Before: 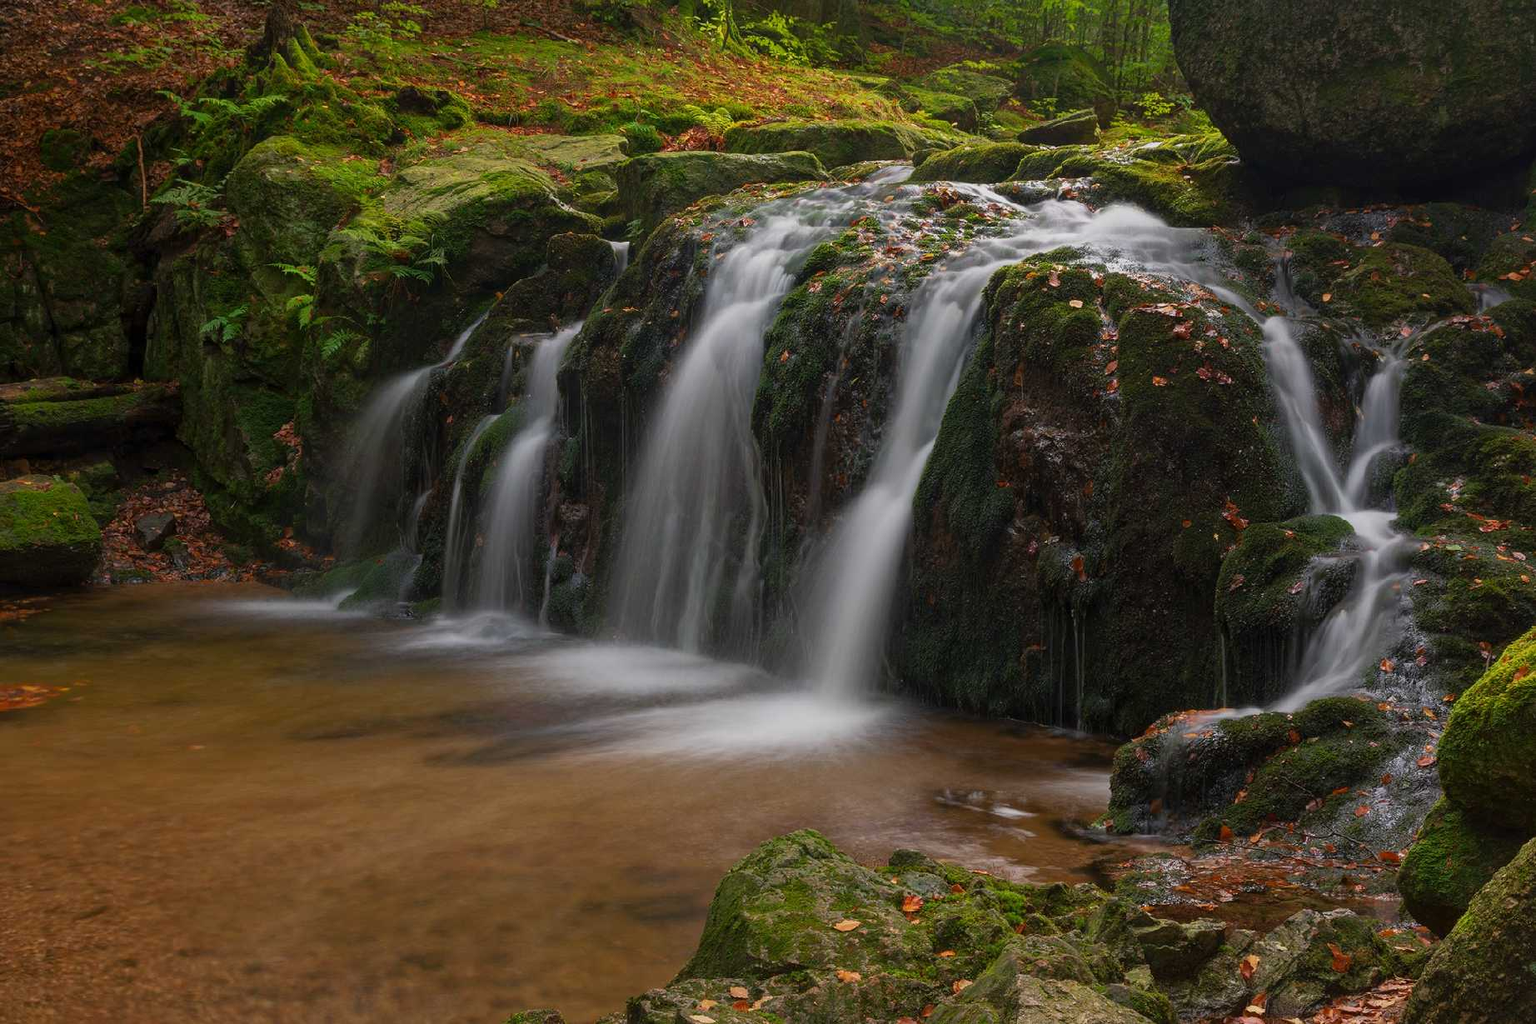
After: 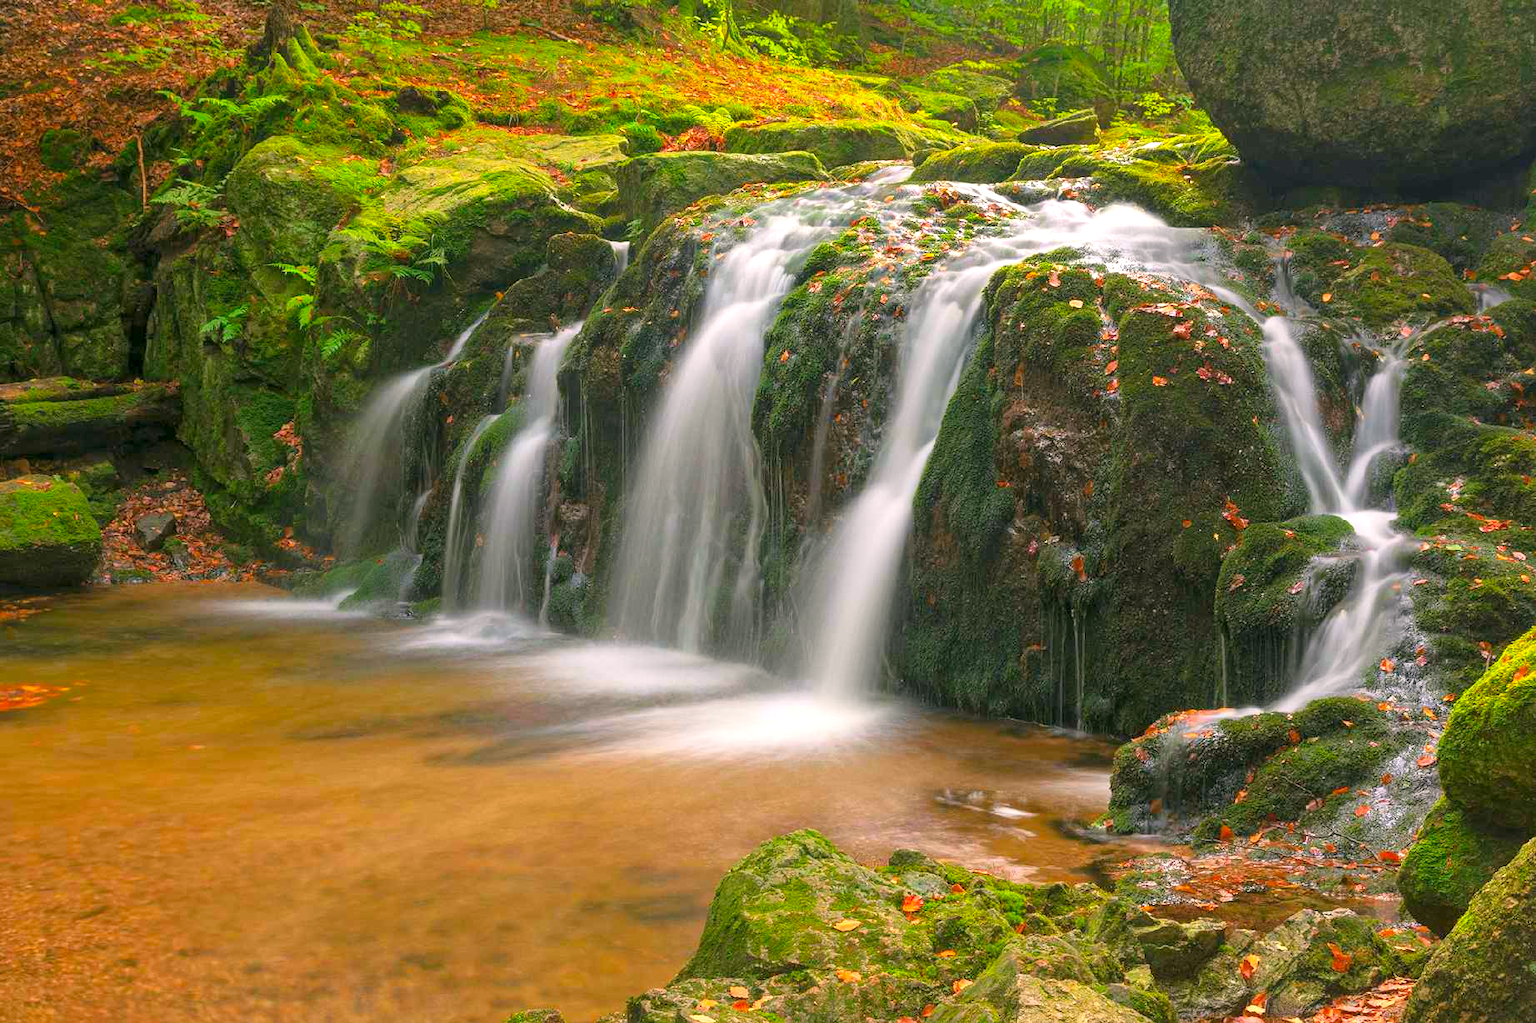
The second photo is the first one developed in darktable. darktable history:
color correction: highlights a* 4.31, highlights b* 4.94, shadows a* -7.66, shadows b* 4.55
contrast brightness saturation: contrast 0.069, brightness 0.172, saturation 0.414
exposure: exposure 1.001 EV, compensate highlight preservation false
